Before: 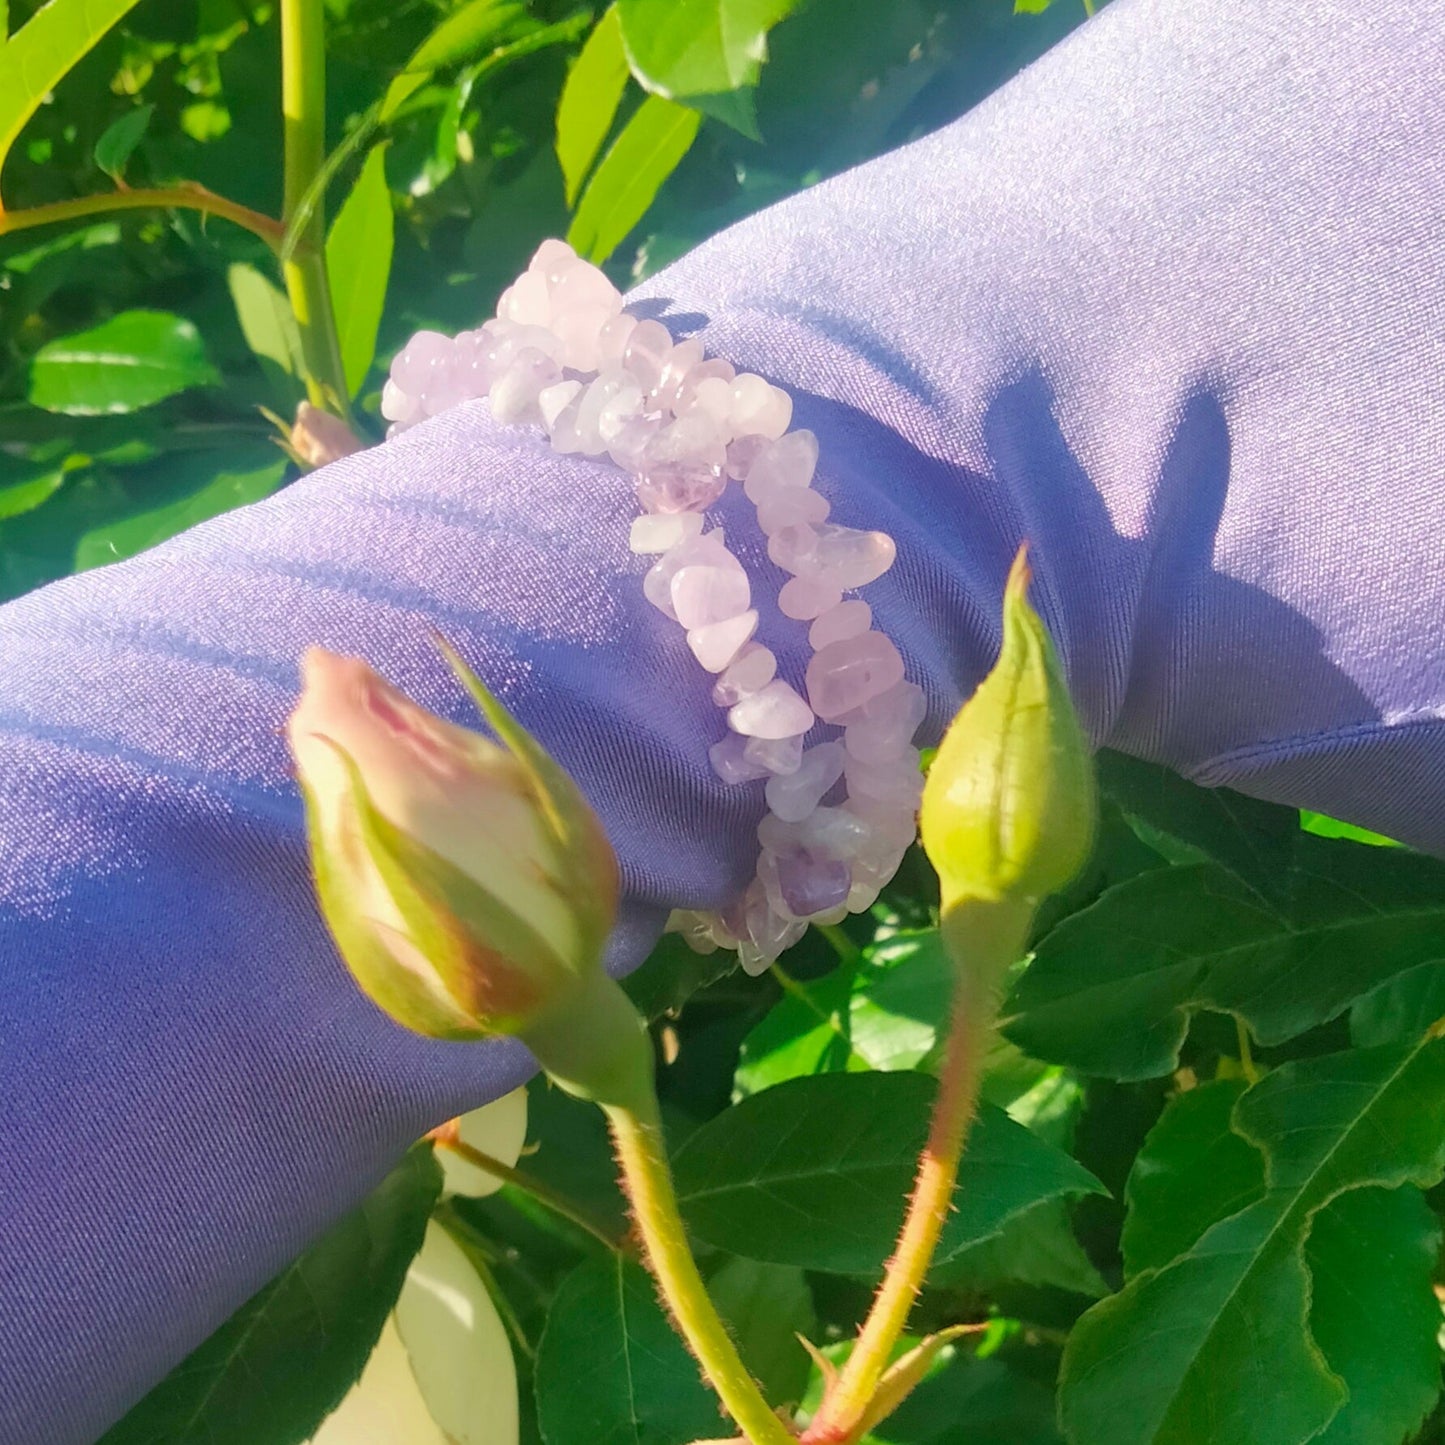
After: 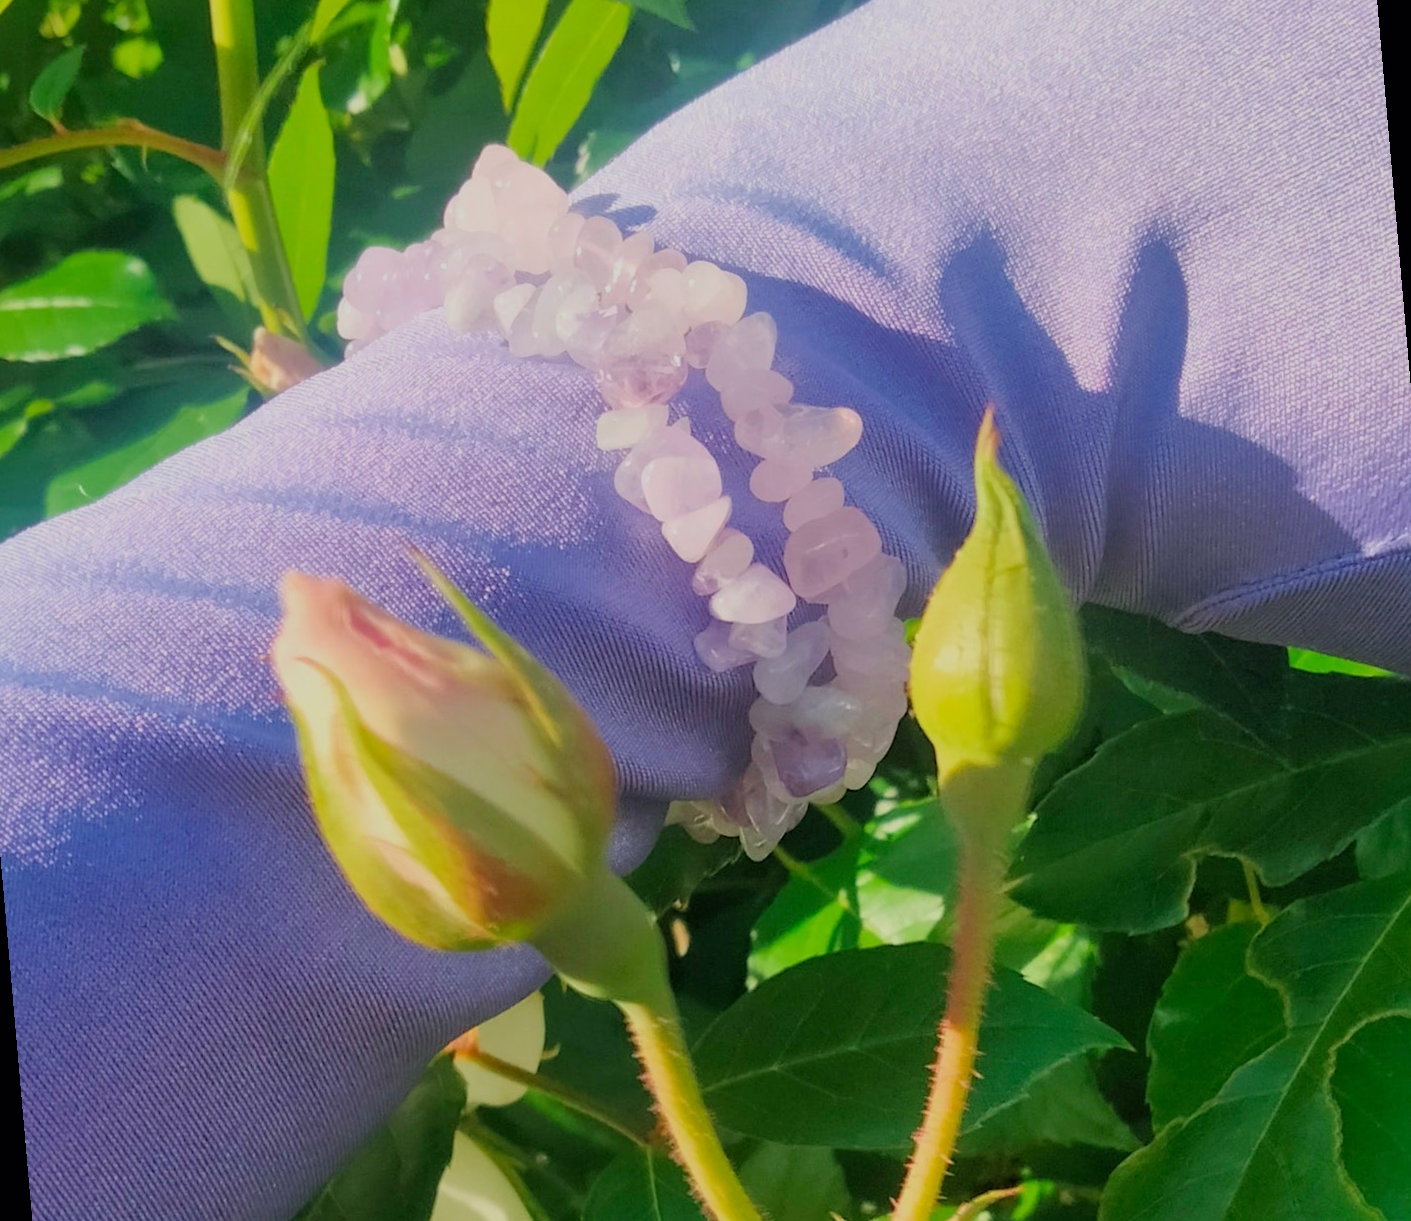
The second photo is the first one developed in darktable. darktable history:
filmic rgb: black relative exposure -7.65 EV, white relative exposure 4.56 EV, hardness 3.61, color science v6 (2022)
rotate and perspective: rotation -5°, crop left 0.05, crop right 0.952, crop top 0.11, crop bottom 0.89
